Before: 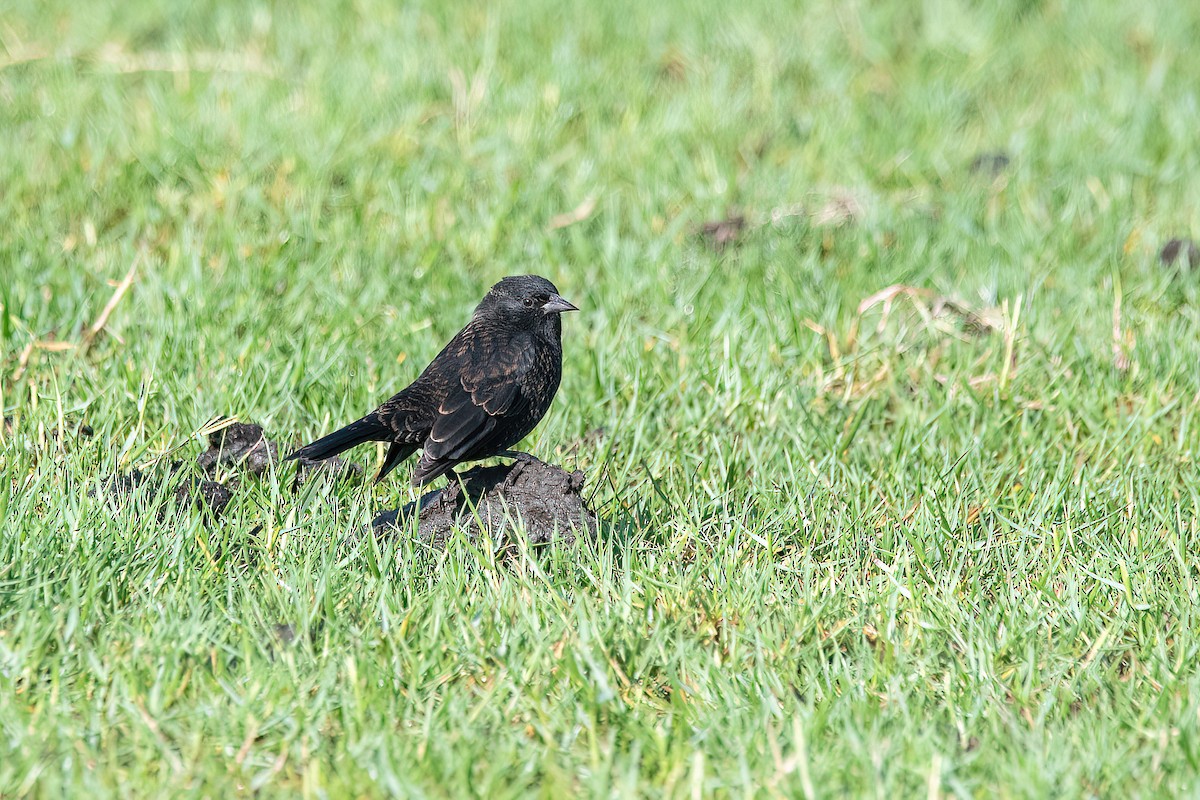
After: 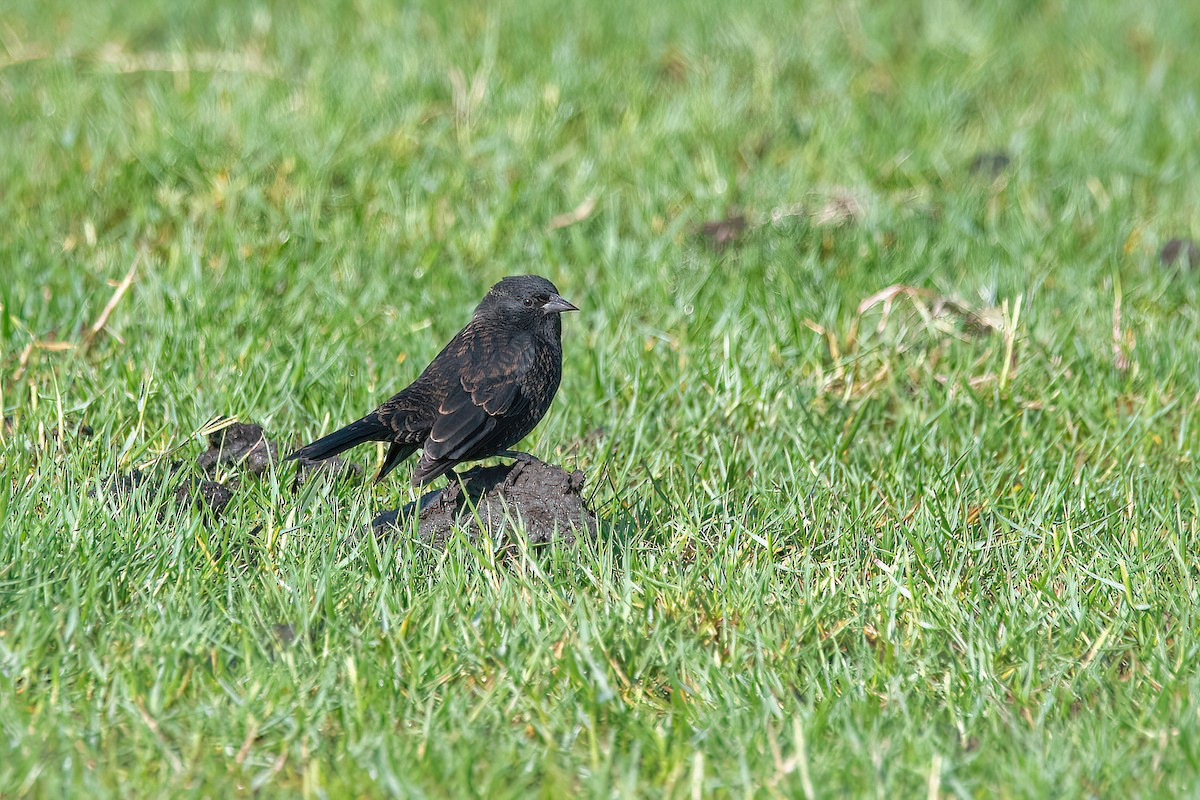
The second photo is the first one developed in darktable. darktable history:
color zones: curves: ch0 [(0, 0.5) (0.143, 0.5) (0.286, 0.5) (0.429, 0.5) (0.571, 0.5) (0.714, 0.476) (0.857, 0.5) (1, 0.5)]; ch2 [(0, 0.5) (0.143, 0.5) (0.286, 0.5) (0.429, 0.5) (0.571, 0.5) (0.714, 0.487) (0.857, 0.5) (1, 0.5)]
shadows and highlights: highlights -60
